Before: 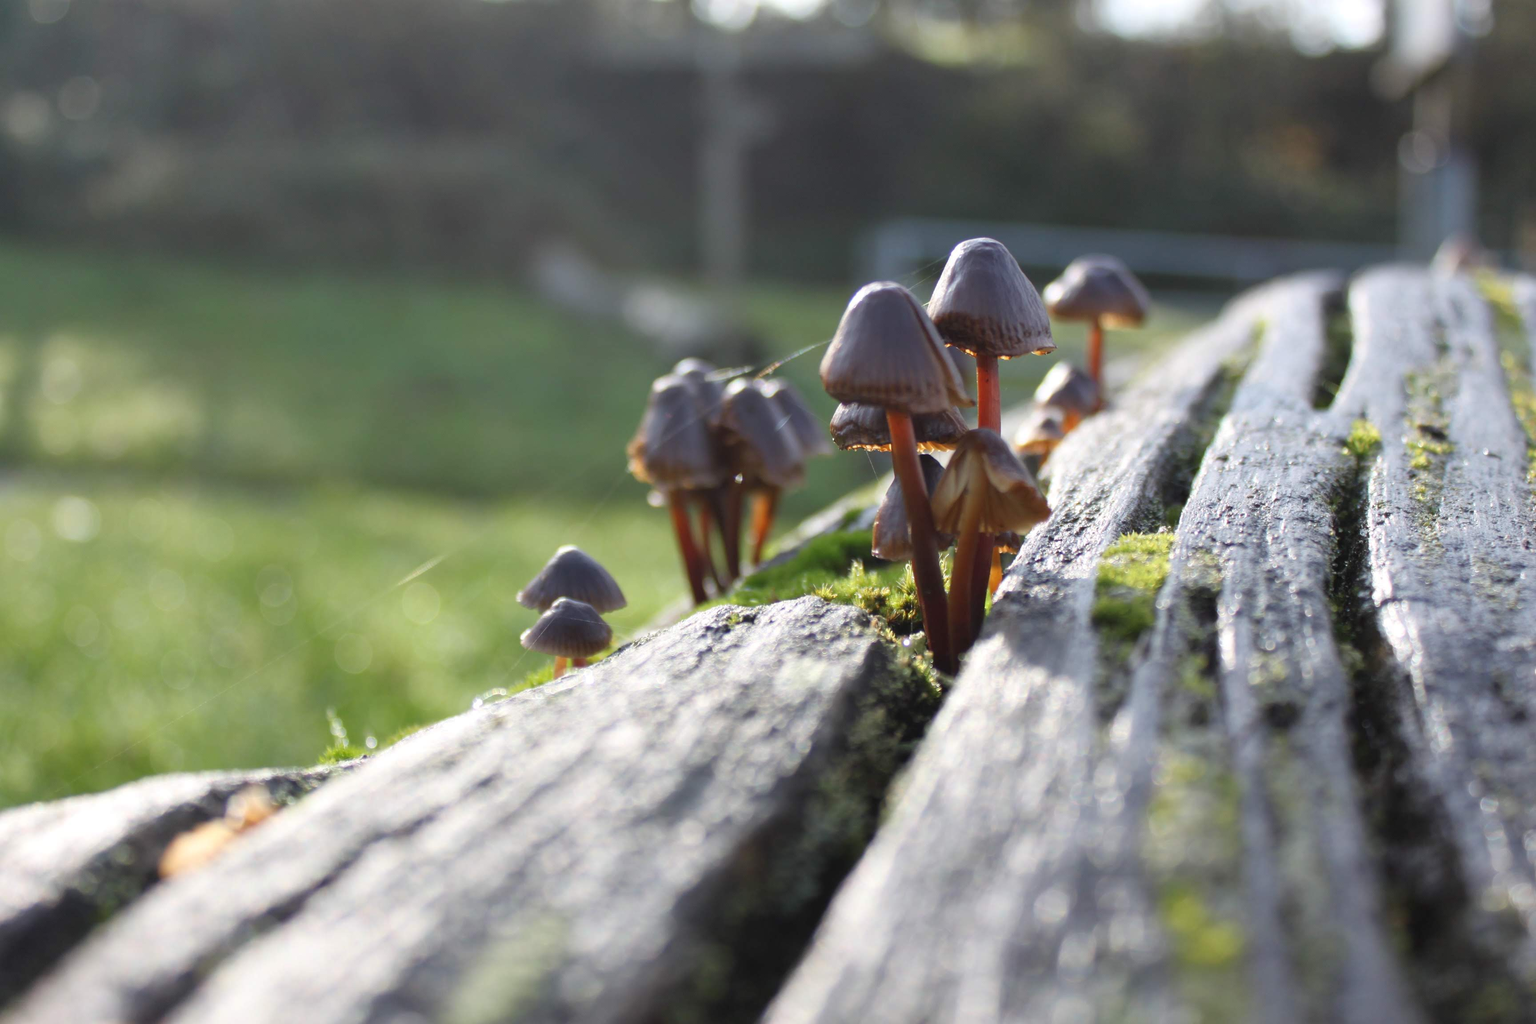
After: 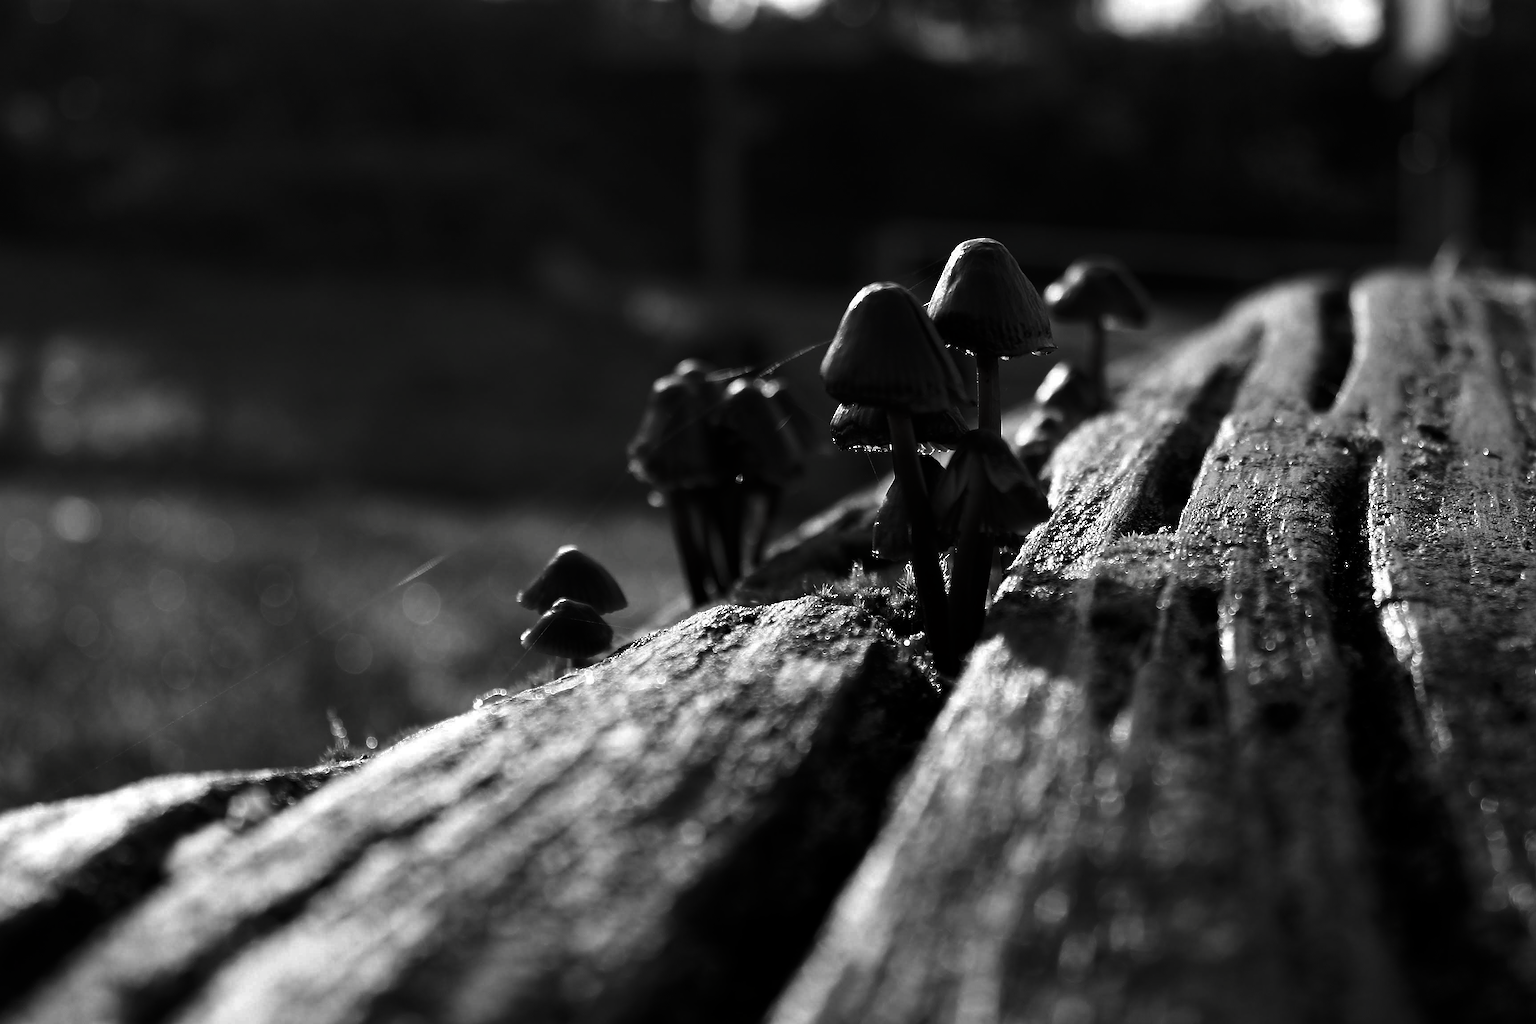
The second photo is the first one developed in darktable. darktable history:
contrast brightness saturation: contrast 0.023, brightness -0.988, saturation -0.989
sharpen: radius 1.394, amount 1.249, threshold 0.642
